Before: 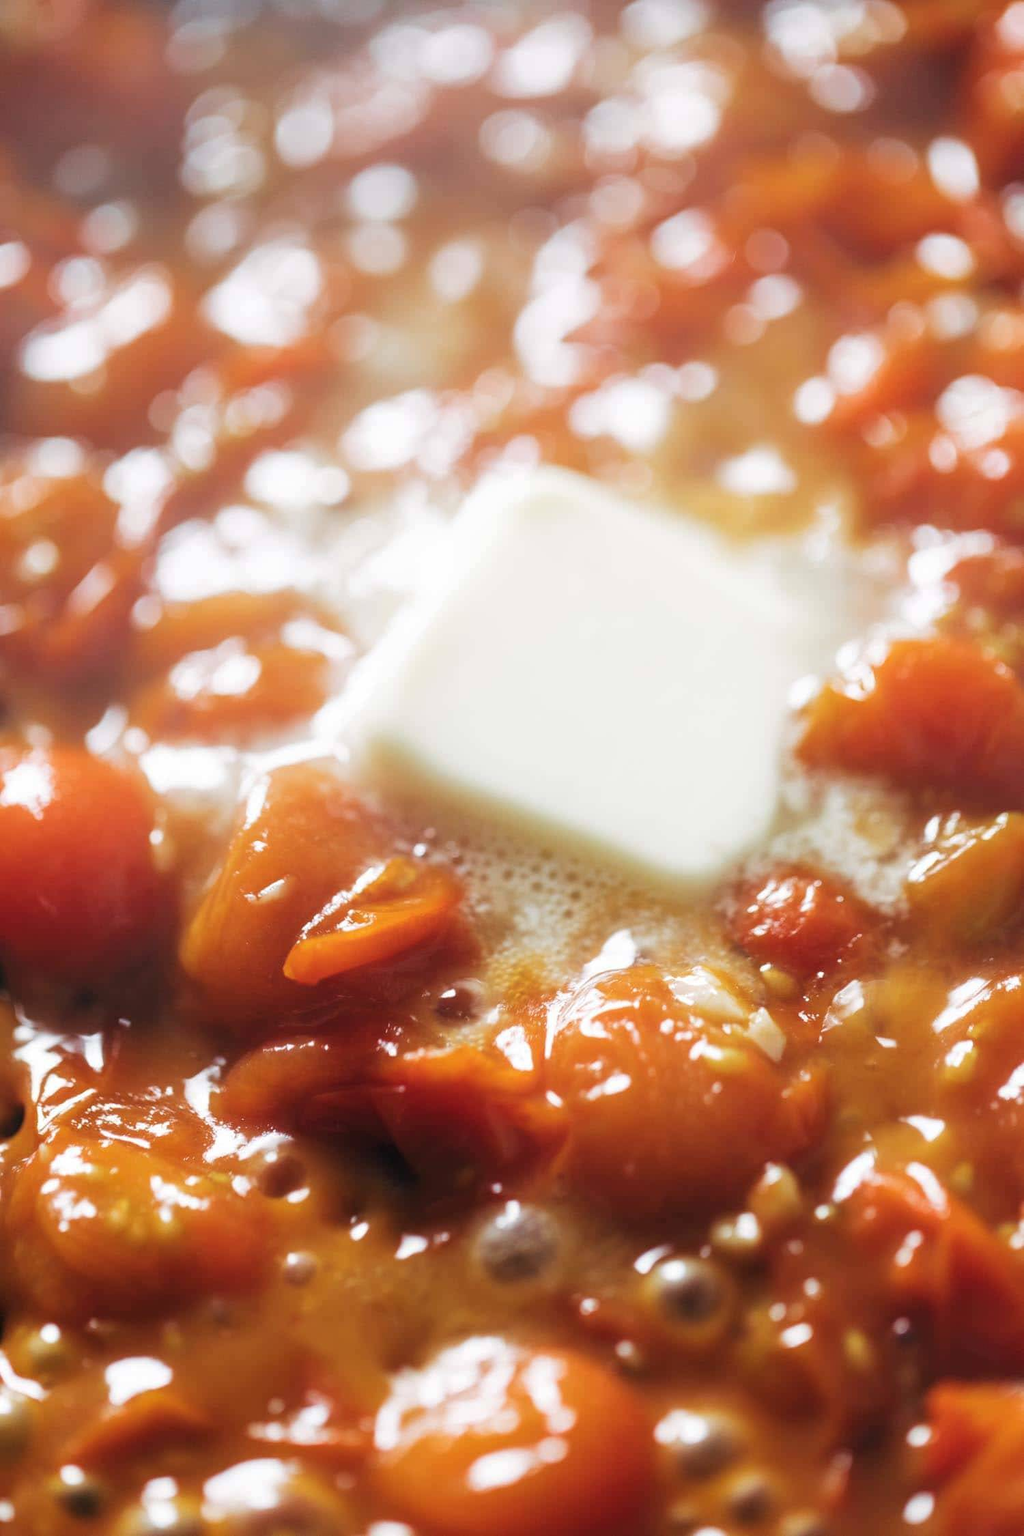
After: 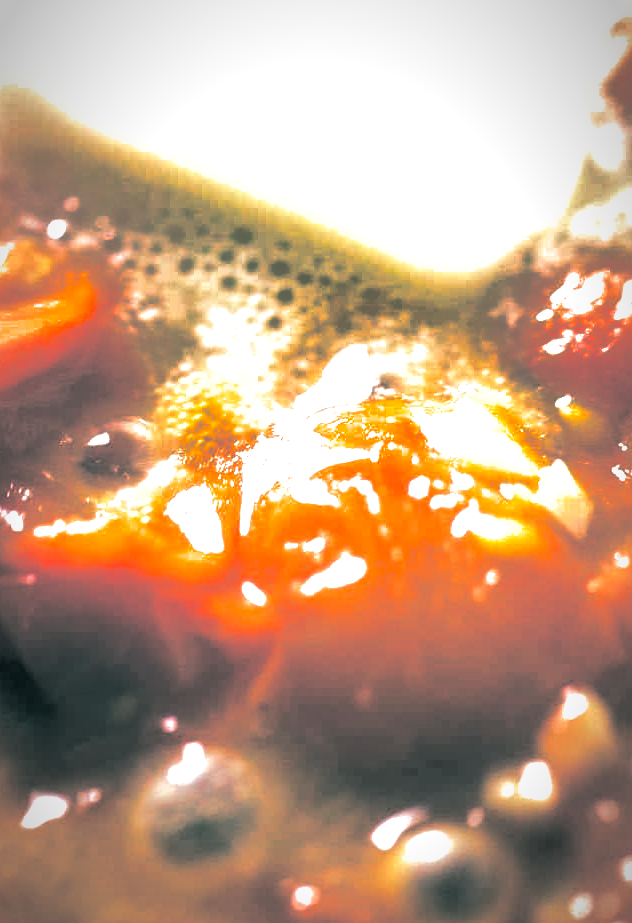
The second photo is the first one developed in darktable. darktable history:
crop: left 37.221%, top 45.169%, right 20.63%, bottom 13.777%
split-toning: shadows › hue 186.43°, highlights › hue 49.29°, compress 30.29%
local contrast: on, module defaults
sharpen: amount 0.2
vignetting: fall-off start 87%, automatic ratio true
exposure: exposure 1.089 EV, compensate highlight preservation false
shadows and highlights: shadows 40, highlights -60
